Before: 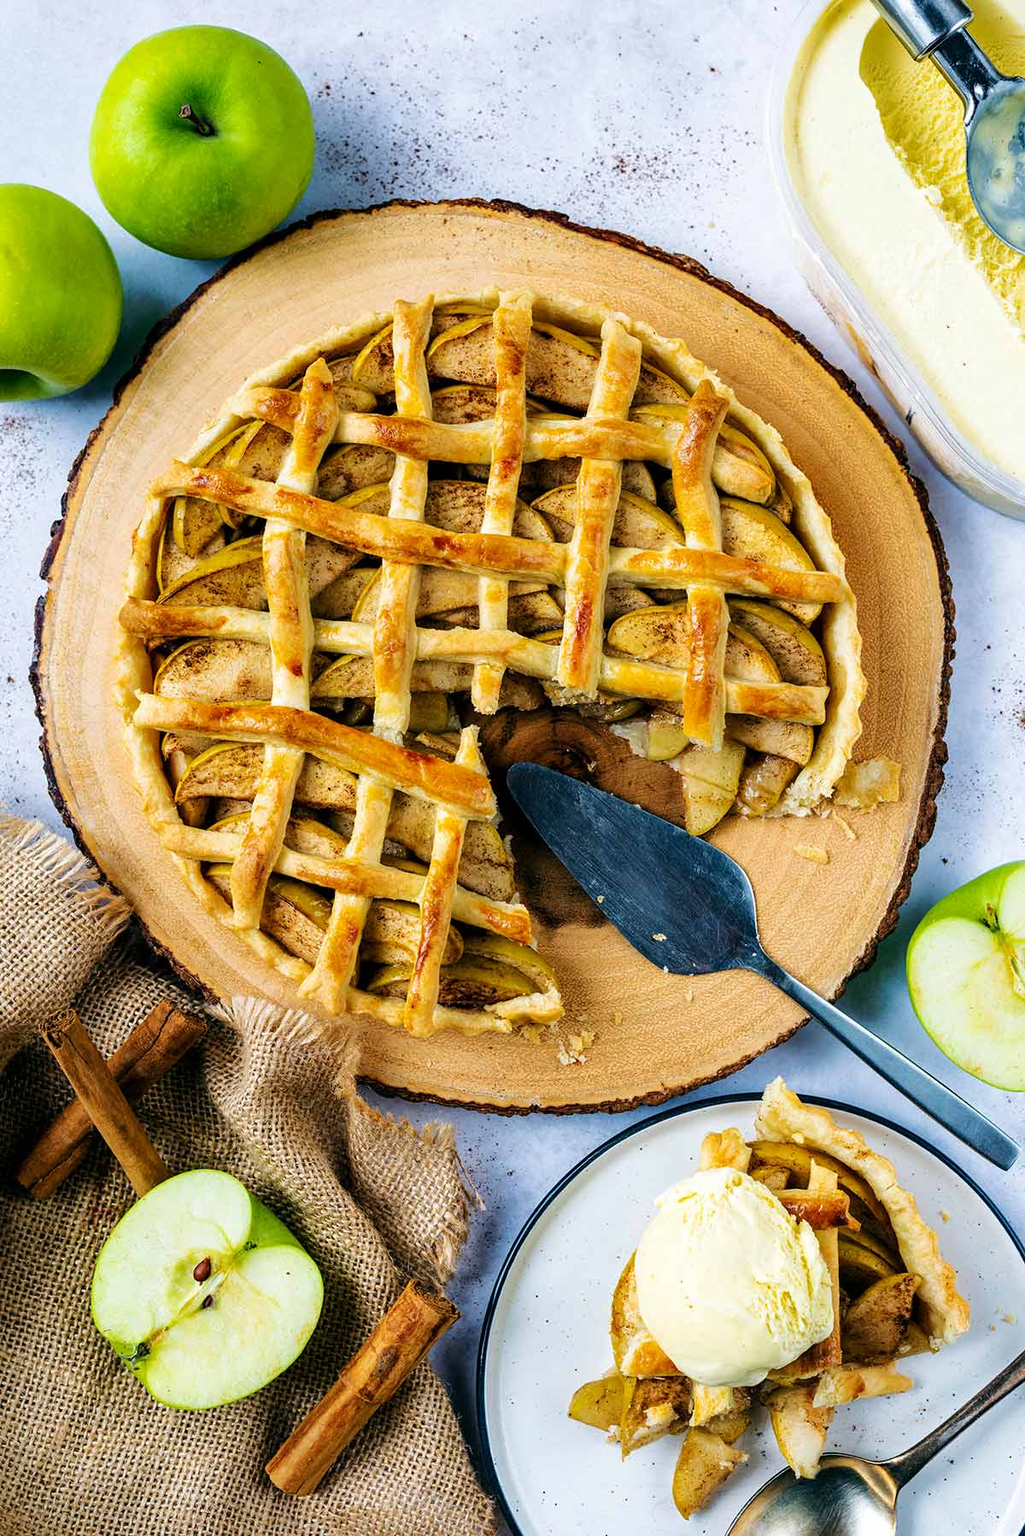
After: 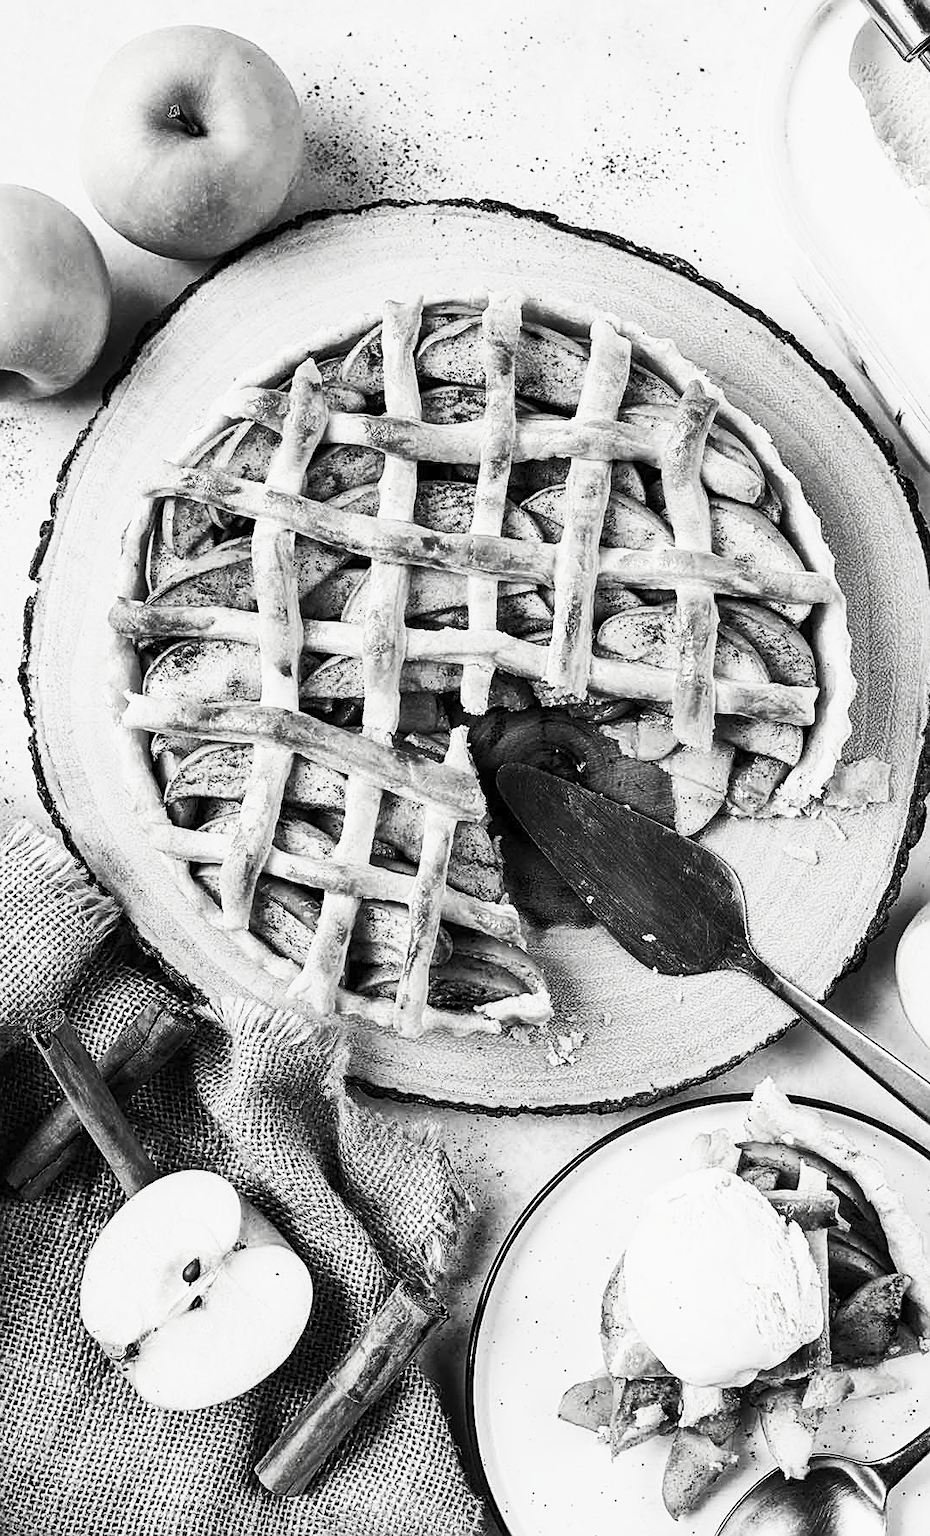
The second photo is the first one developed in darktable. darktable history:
exposure: exposure -0.573 EV, compensate highlight preservation false
crop and rotate: left 1.144%, right 8.056%
contrast brightness saturation: contrast 0.539, brightness 0.457, saturation -0.994
sharpen: on, module defaults
tone equalizer: mask exposure compensation -0.514 EV
